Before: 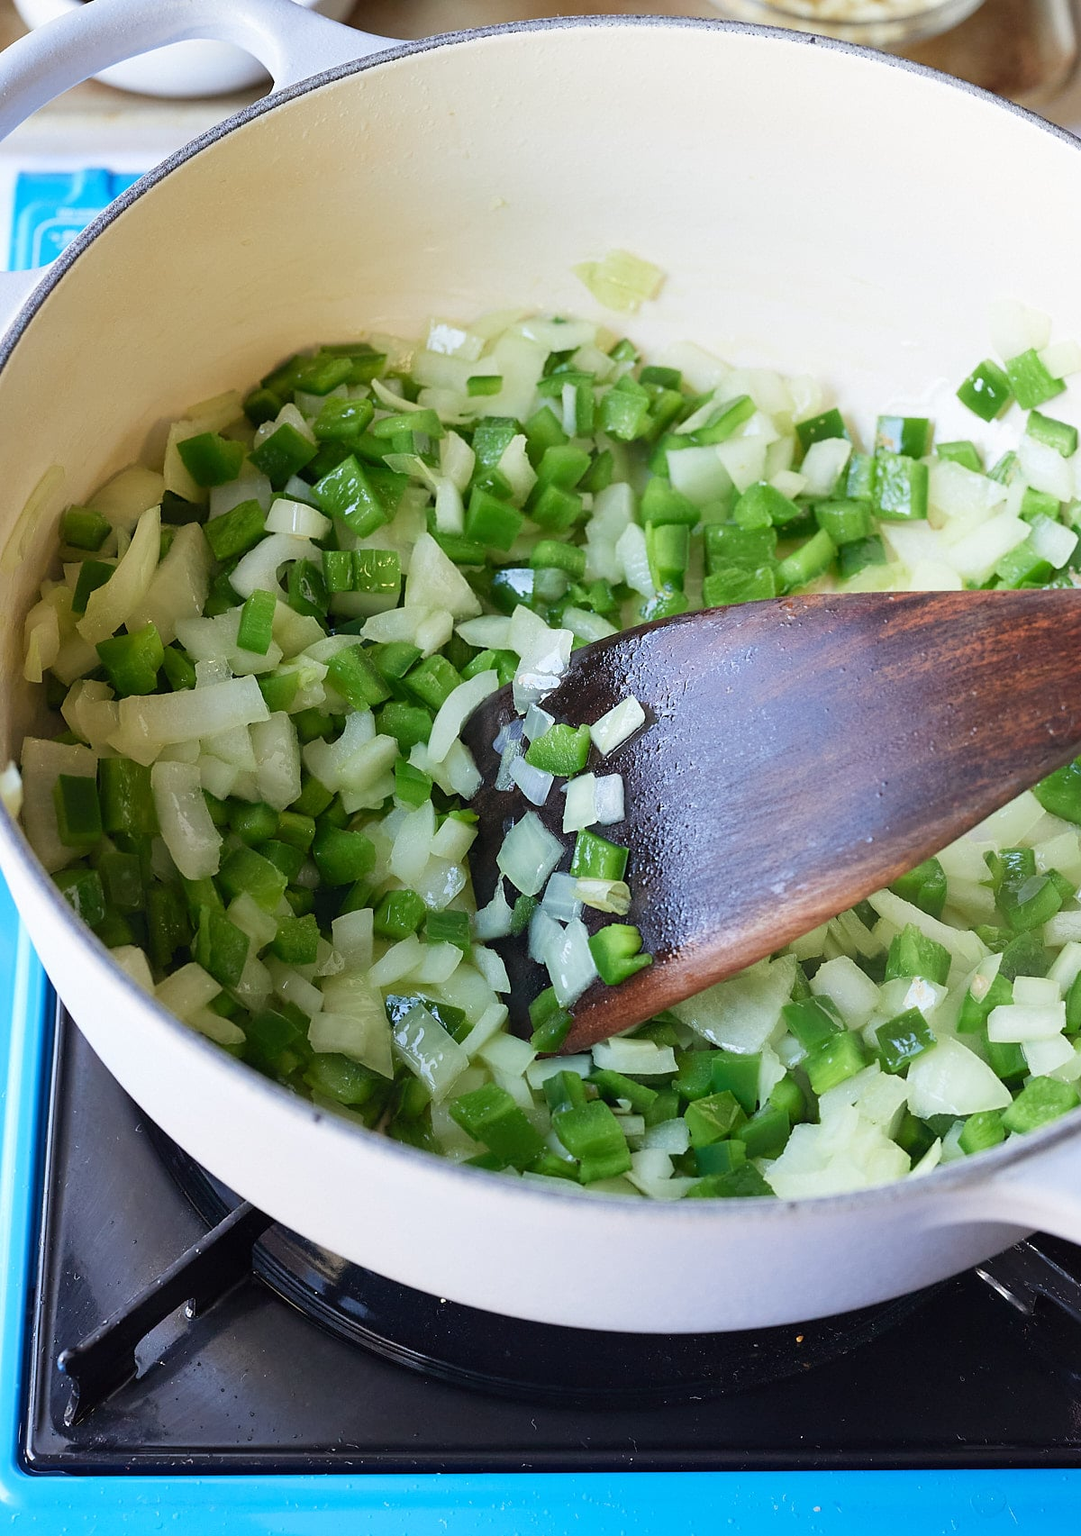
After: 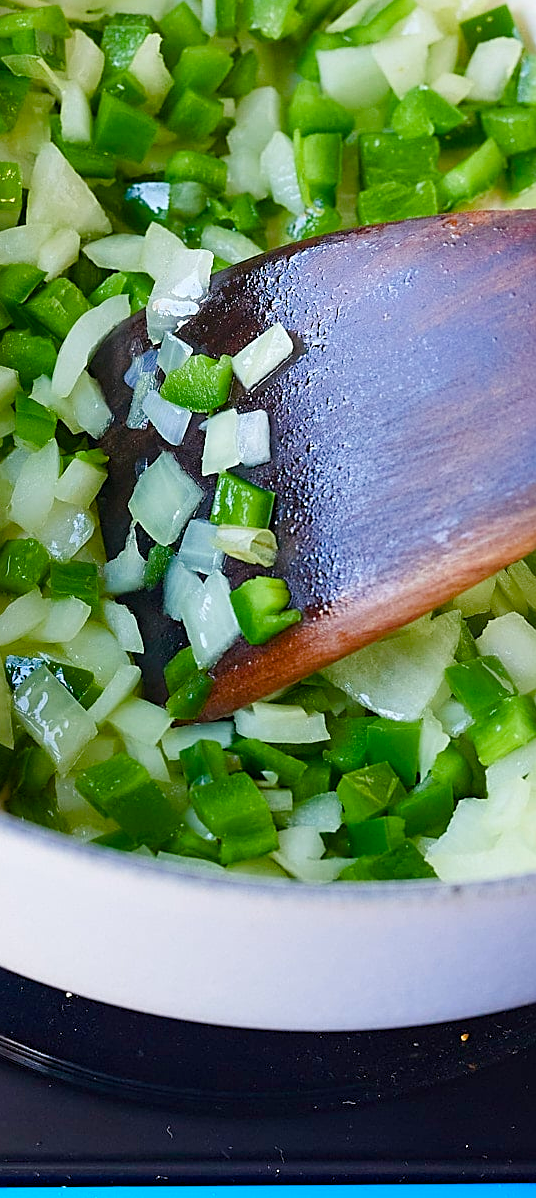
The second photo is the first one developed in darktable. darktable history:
color balance rgb: linear chroma grading › global chroma 15.448%, perceptual saturation grading › global saturation 20%, perceptual saturation grading › highlights -25.501%, perceptual saturation grading › shadows 49.622%
crop: left 35.258%, top 26.336%, right 20.065%, bottom 3.347%
sharpen: radius 2.485, amount 0.322
